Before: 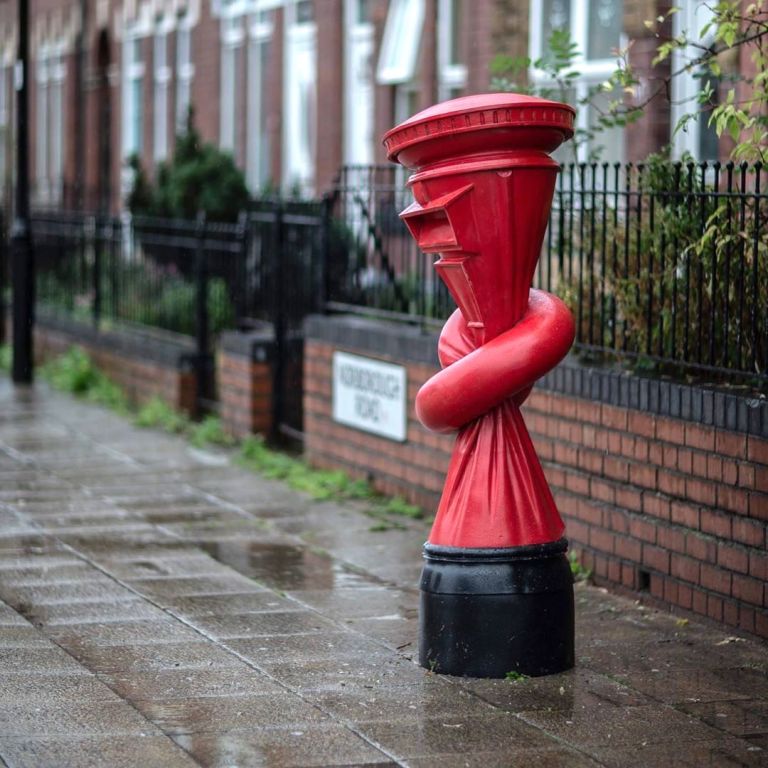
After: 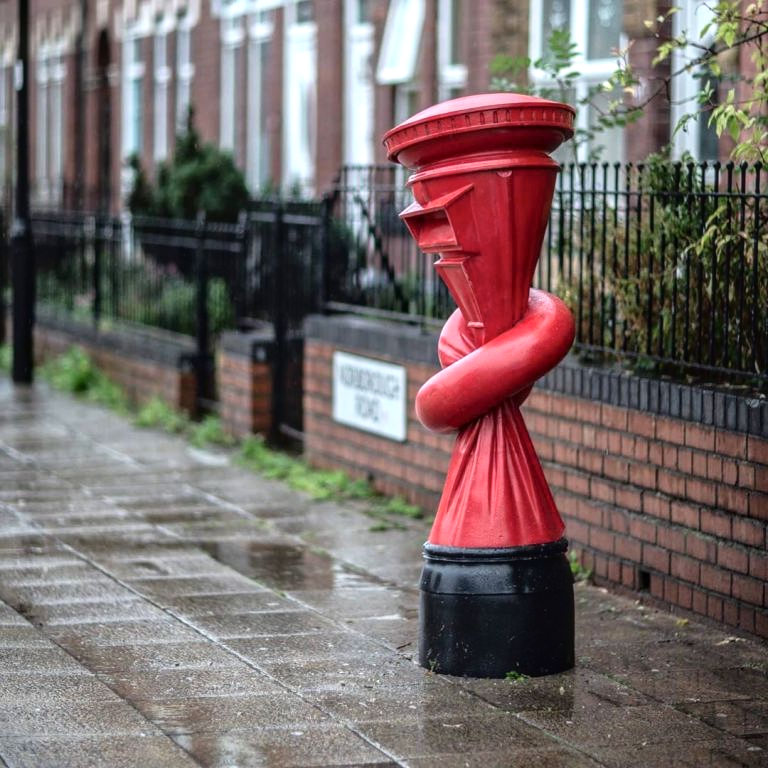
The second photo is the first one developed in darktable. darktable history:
tone curve: curves: ch0 [(0, 0) (0.003, 0.049) (0.011, 0.051) (0.025, 0.055) (0.044, 0.065) (0.069, 0.081) (0.1, 0.11) (0.136, 0.15) (0.177, 0.195) (0.224, 0.242) (0.277, 0.308) (0.335, 0.375) (0.399, 0.436) (0.468, 0.5) (0.543, 0.574) (0.623, 0.665) (0.709, 0.761) (0.801, 0.851) (0.898, 0.933) (1, 1)], color space Lab, independent channels, preserve colors none
local contrast: on, module defaults
